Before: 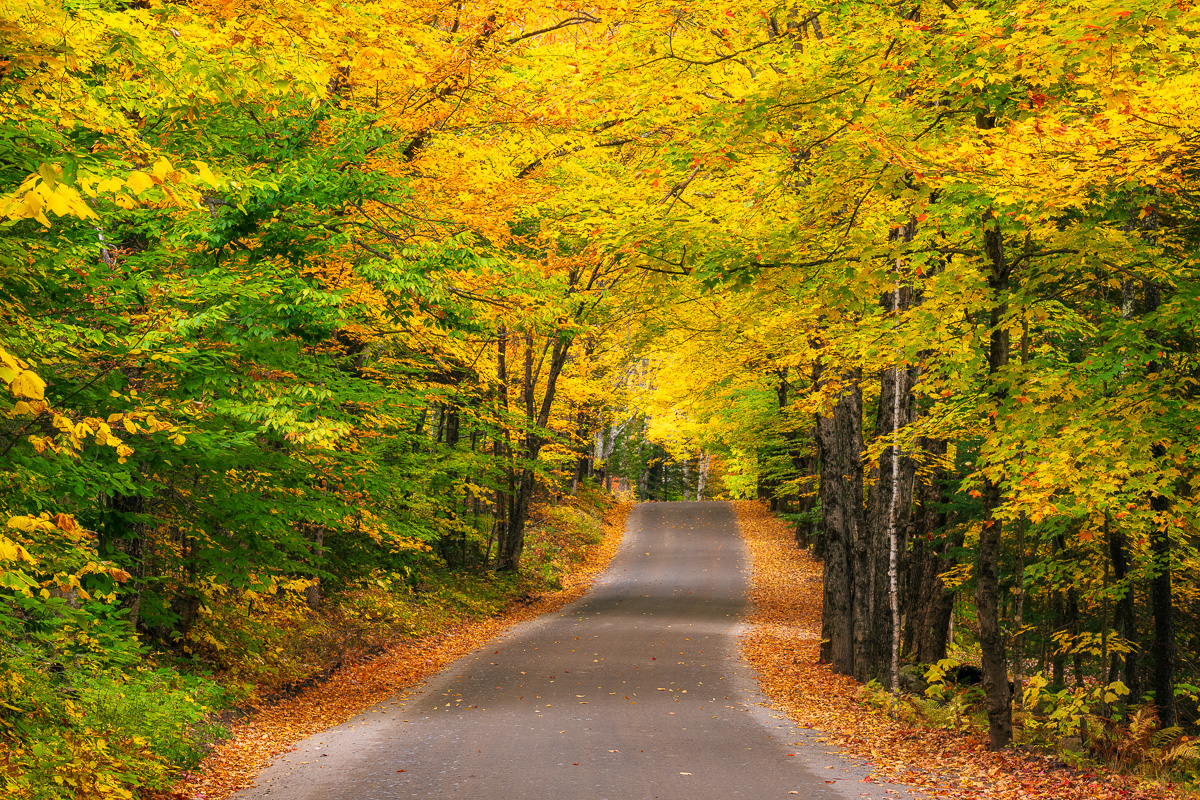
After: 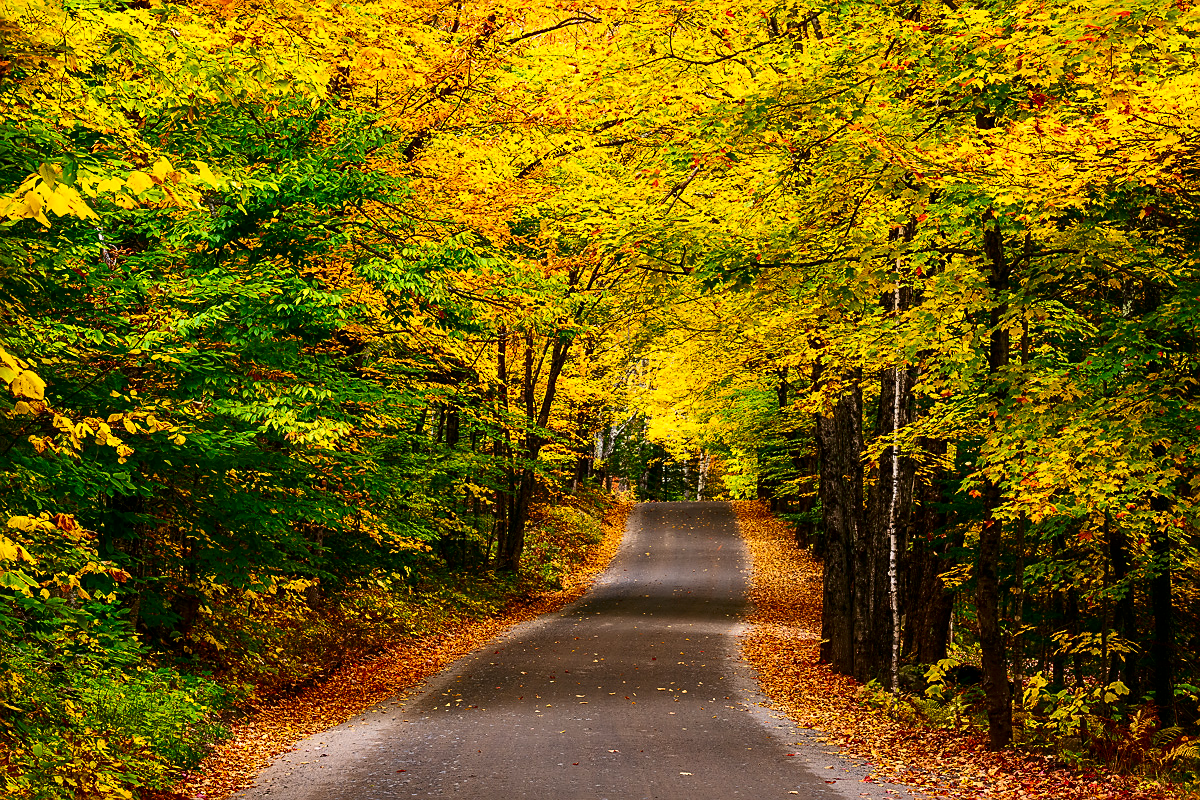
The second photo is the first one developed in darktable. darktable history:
sharpen: on, module defaults
contrast brightness saturation: contrast 0.24, brightness -0.24, saturation 0.14
